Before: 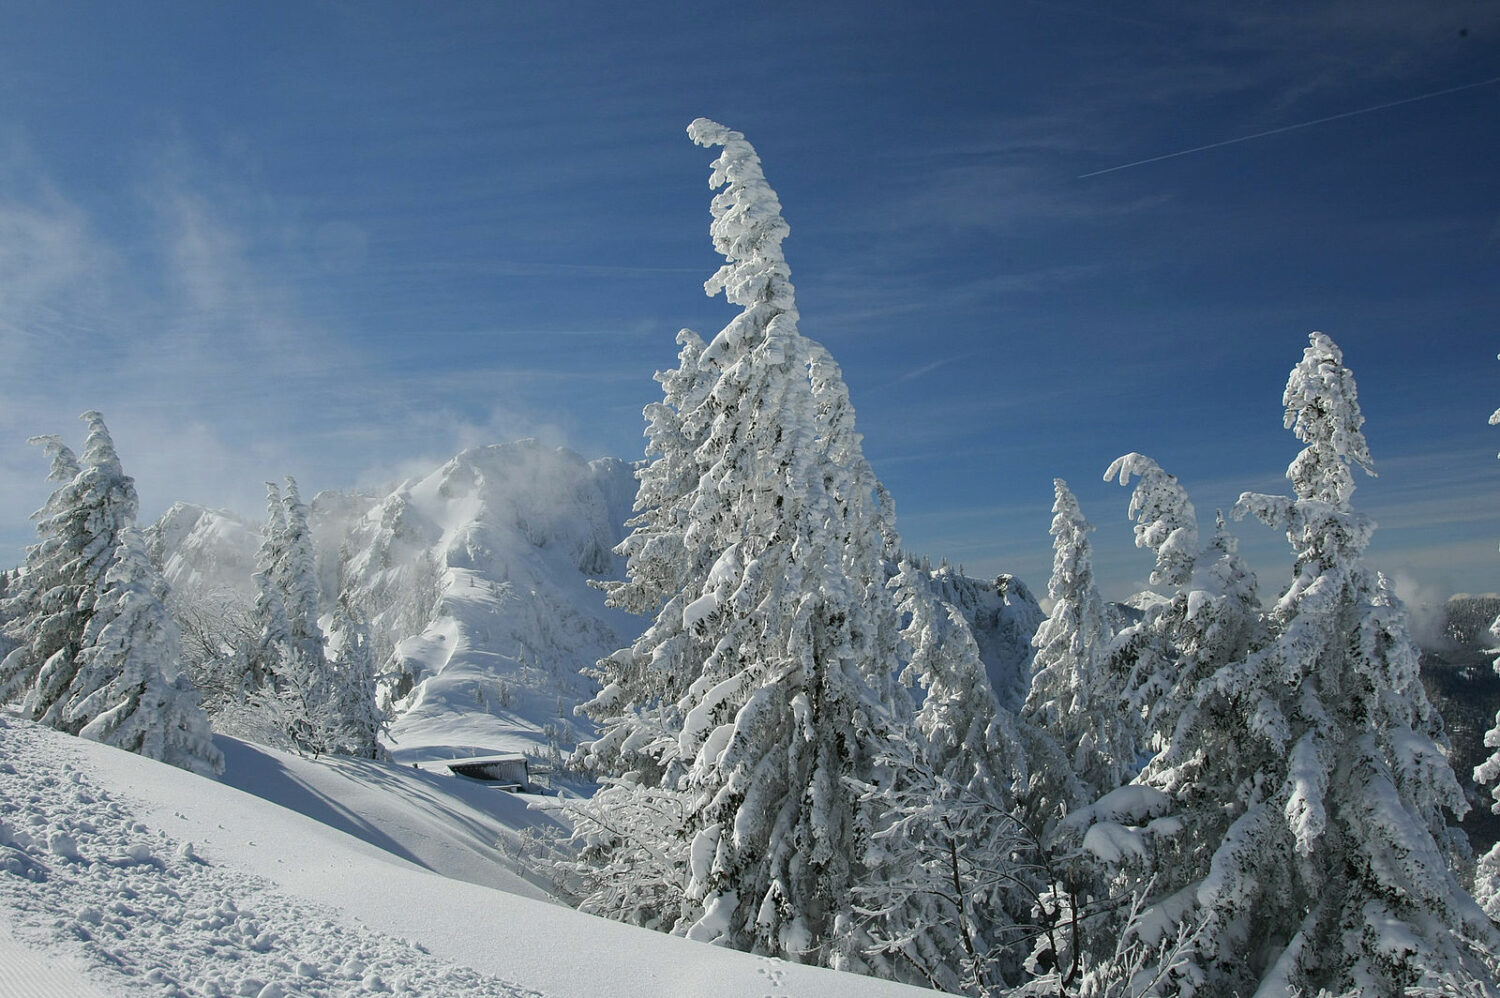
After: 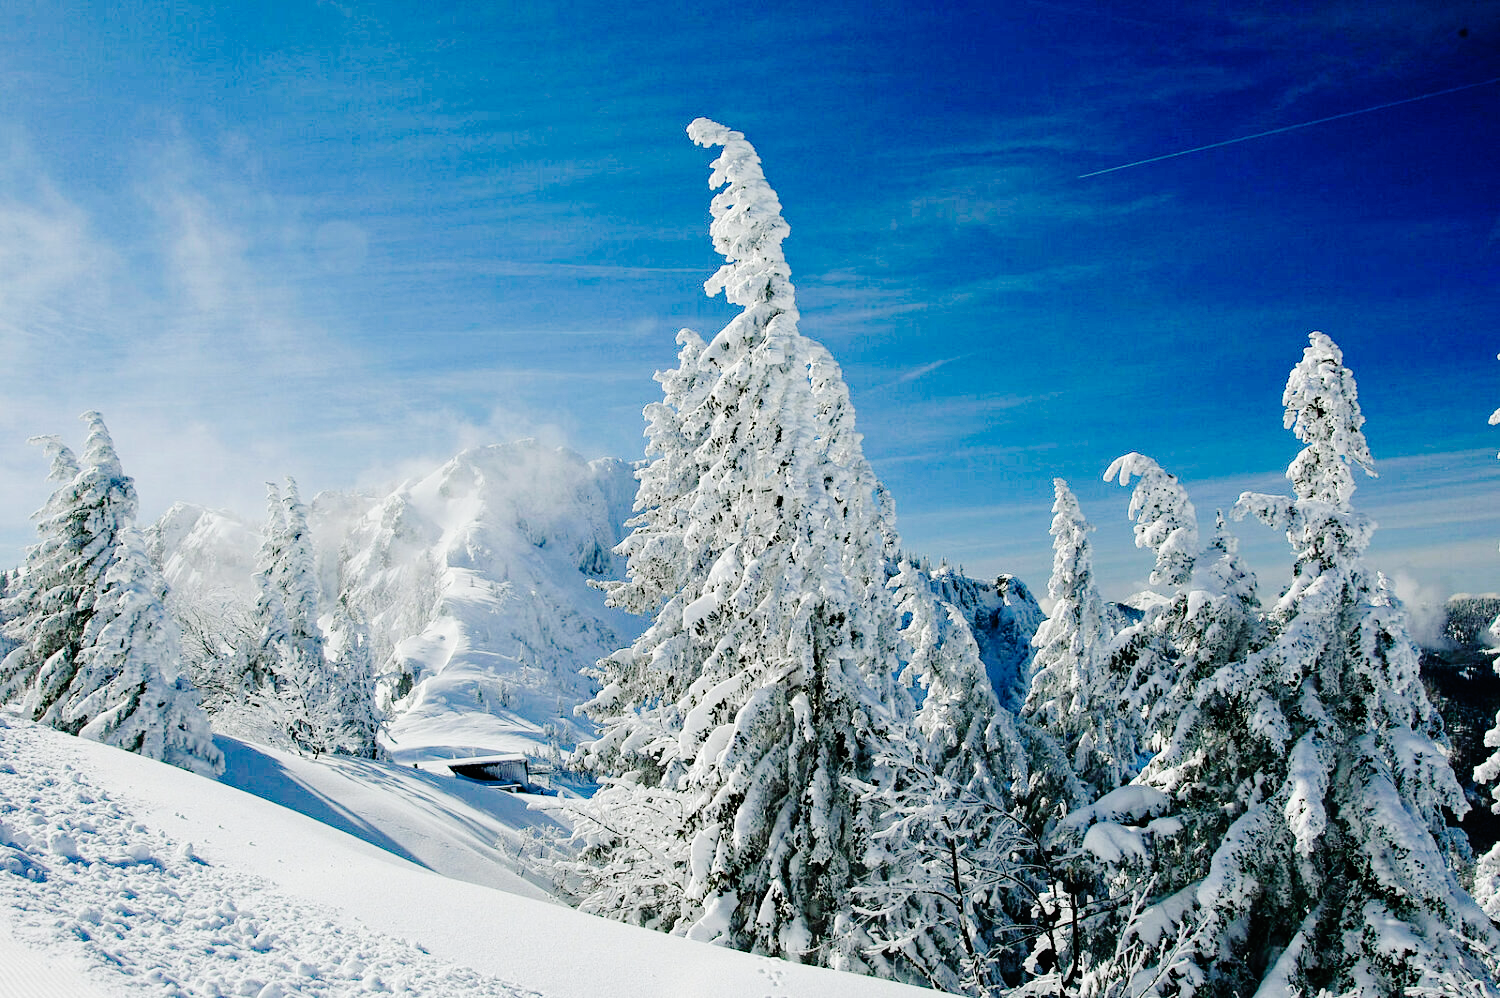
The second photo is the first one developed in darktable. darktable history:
base curve: curves: ch0 [(0, 0) (0.036, 0.01) (0.123, 0.254) (0.258, 0.504) (0.507, 0.748) (1, 1)], preserve colors none
haze removal: compatibility mode true, adaptive false
exposure: exposure 0.081 EV, compensate highlight preservation false
